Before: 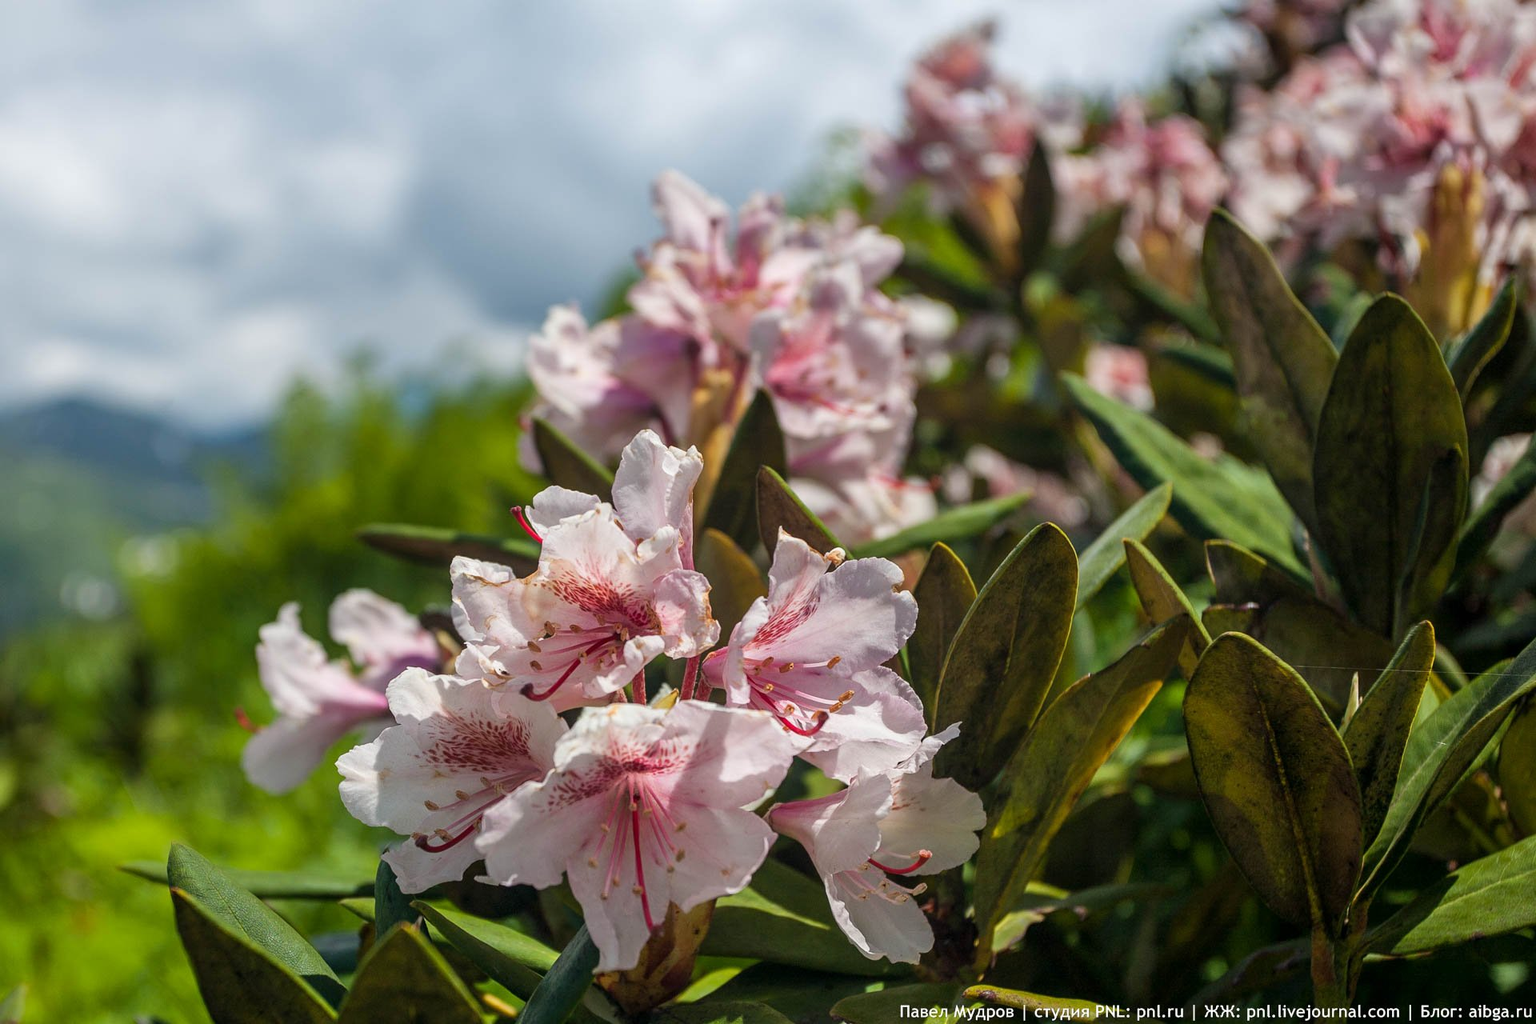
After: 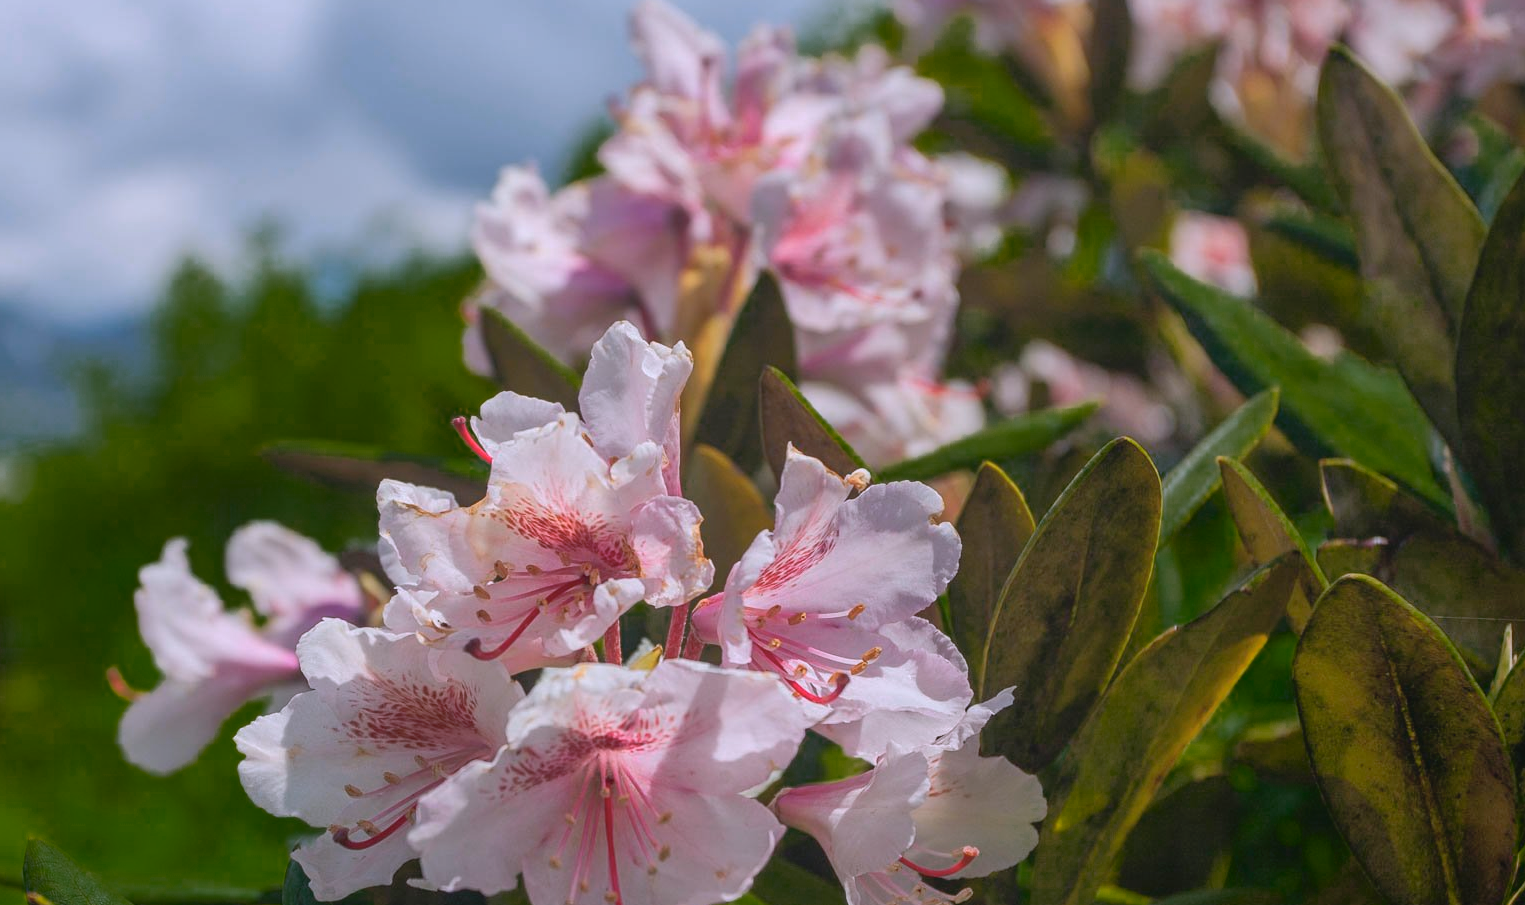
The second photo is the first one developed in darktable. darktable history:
white balance: red 1.004, blue 1.096
local contrast: highlights 68%, shadows 68%, detail 82%, midtone range 0.325
color zones: curves: ch0 [(0.25, 0.5) (0.347, 0.092) (0.75, 0.5)]; ch1 [(0.25, 0.5) (0.33, 0.51) (0.75, 0.5)]
shadows and highlights: on, module defaults
crop: left 9.712%, top 16.928%, right 10.845%, bottom 12.332%
